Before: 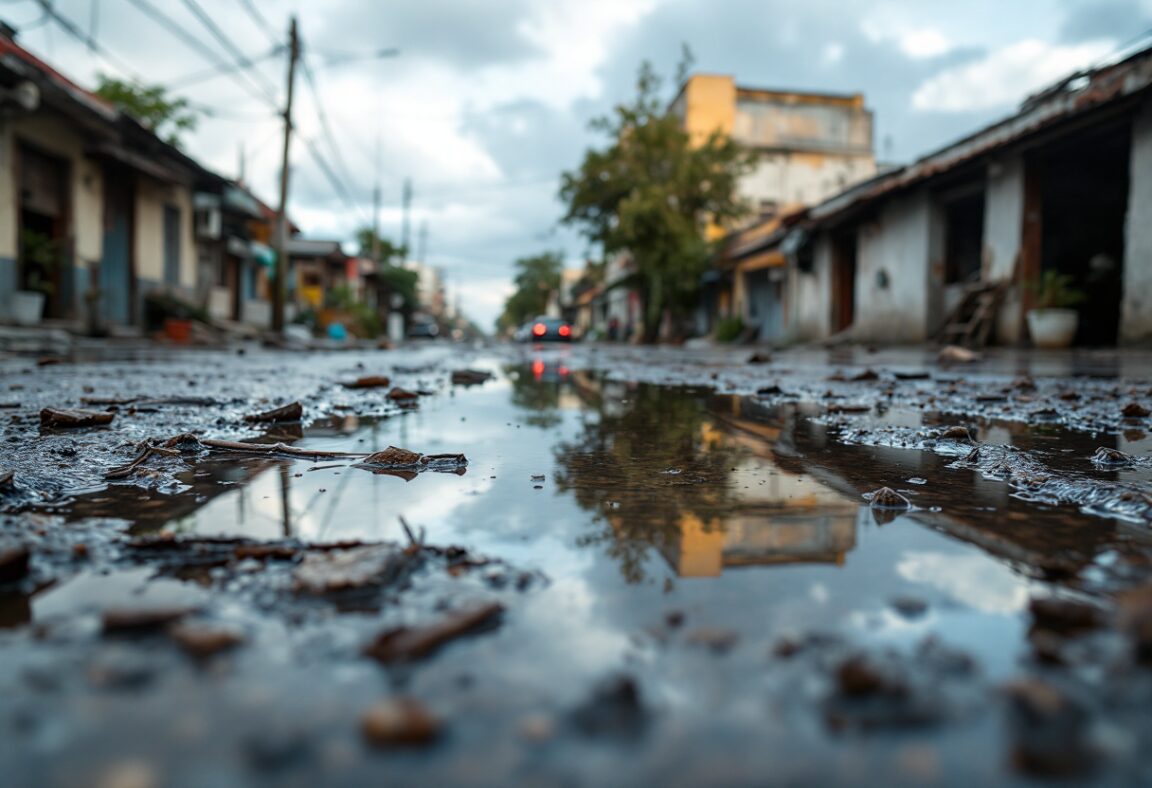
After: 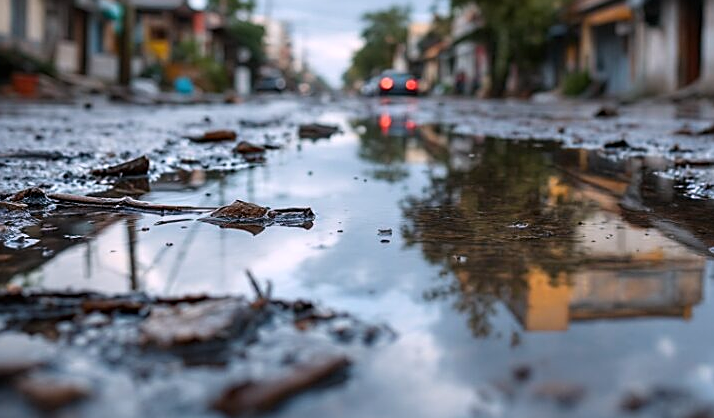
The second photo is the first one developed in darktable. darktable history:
sharpen: on, module defaults
white balance: red 1.05, blue 1.072
crop: left 13.312%, top 31.28%, right 24.627%, bottom 15.582%
